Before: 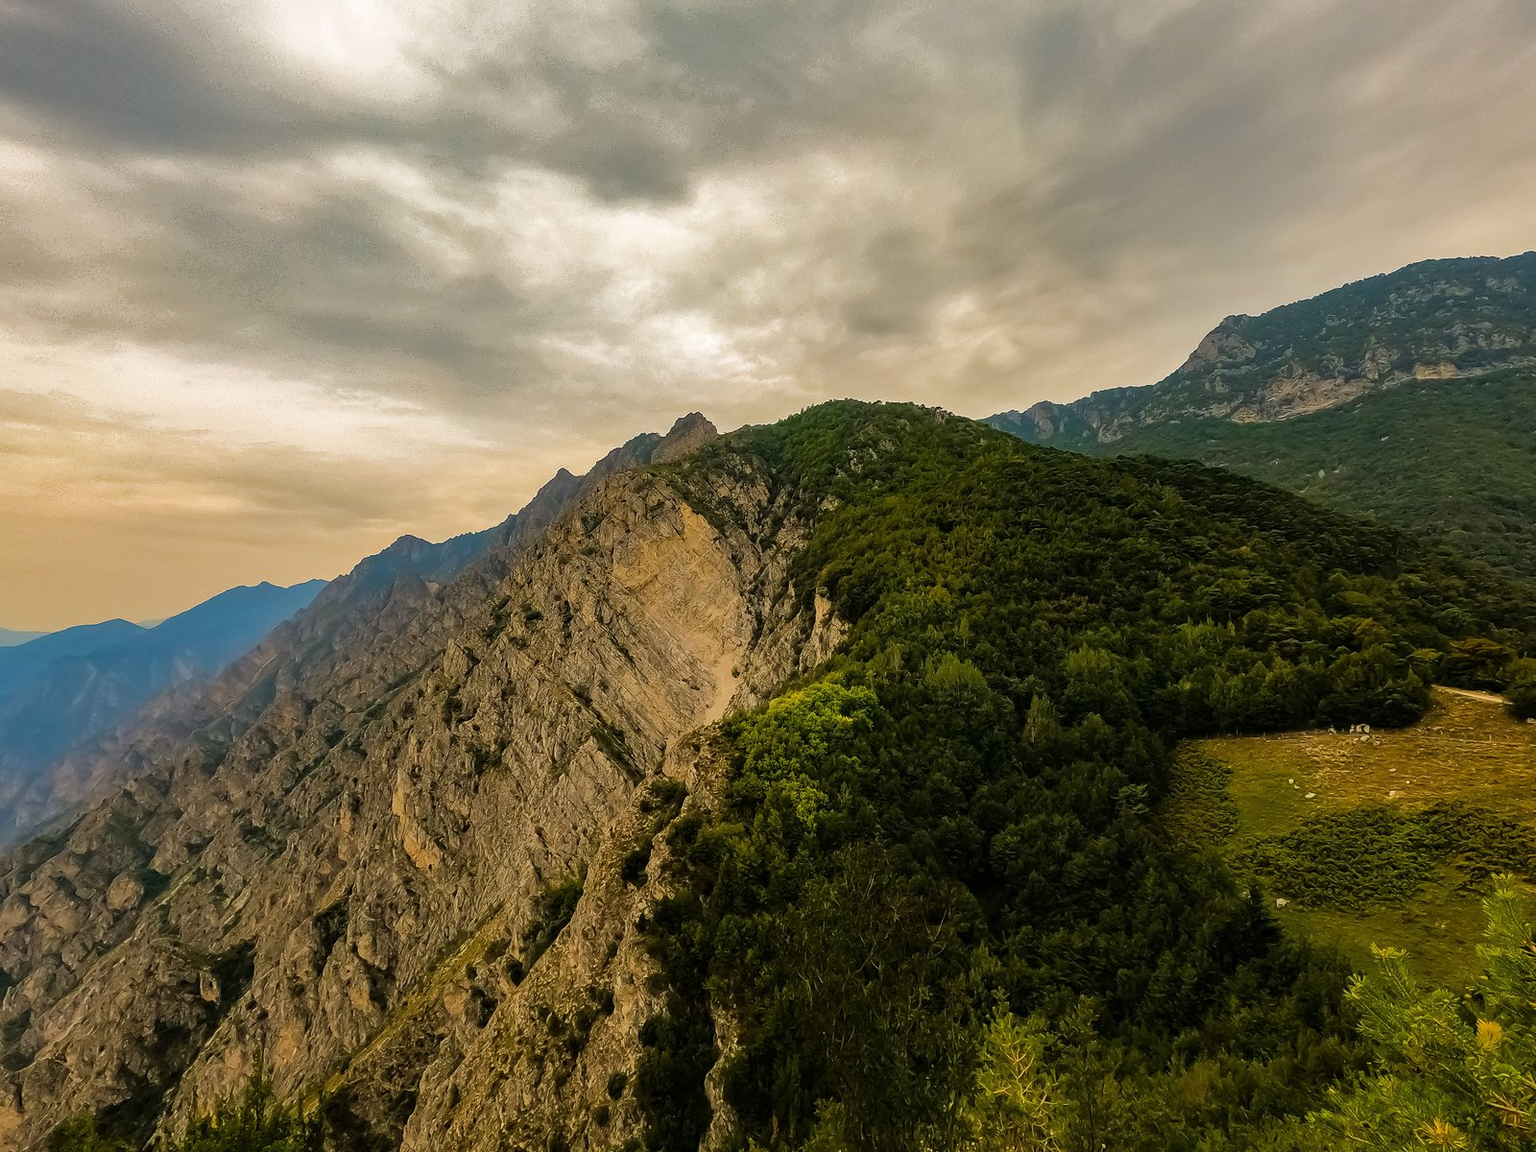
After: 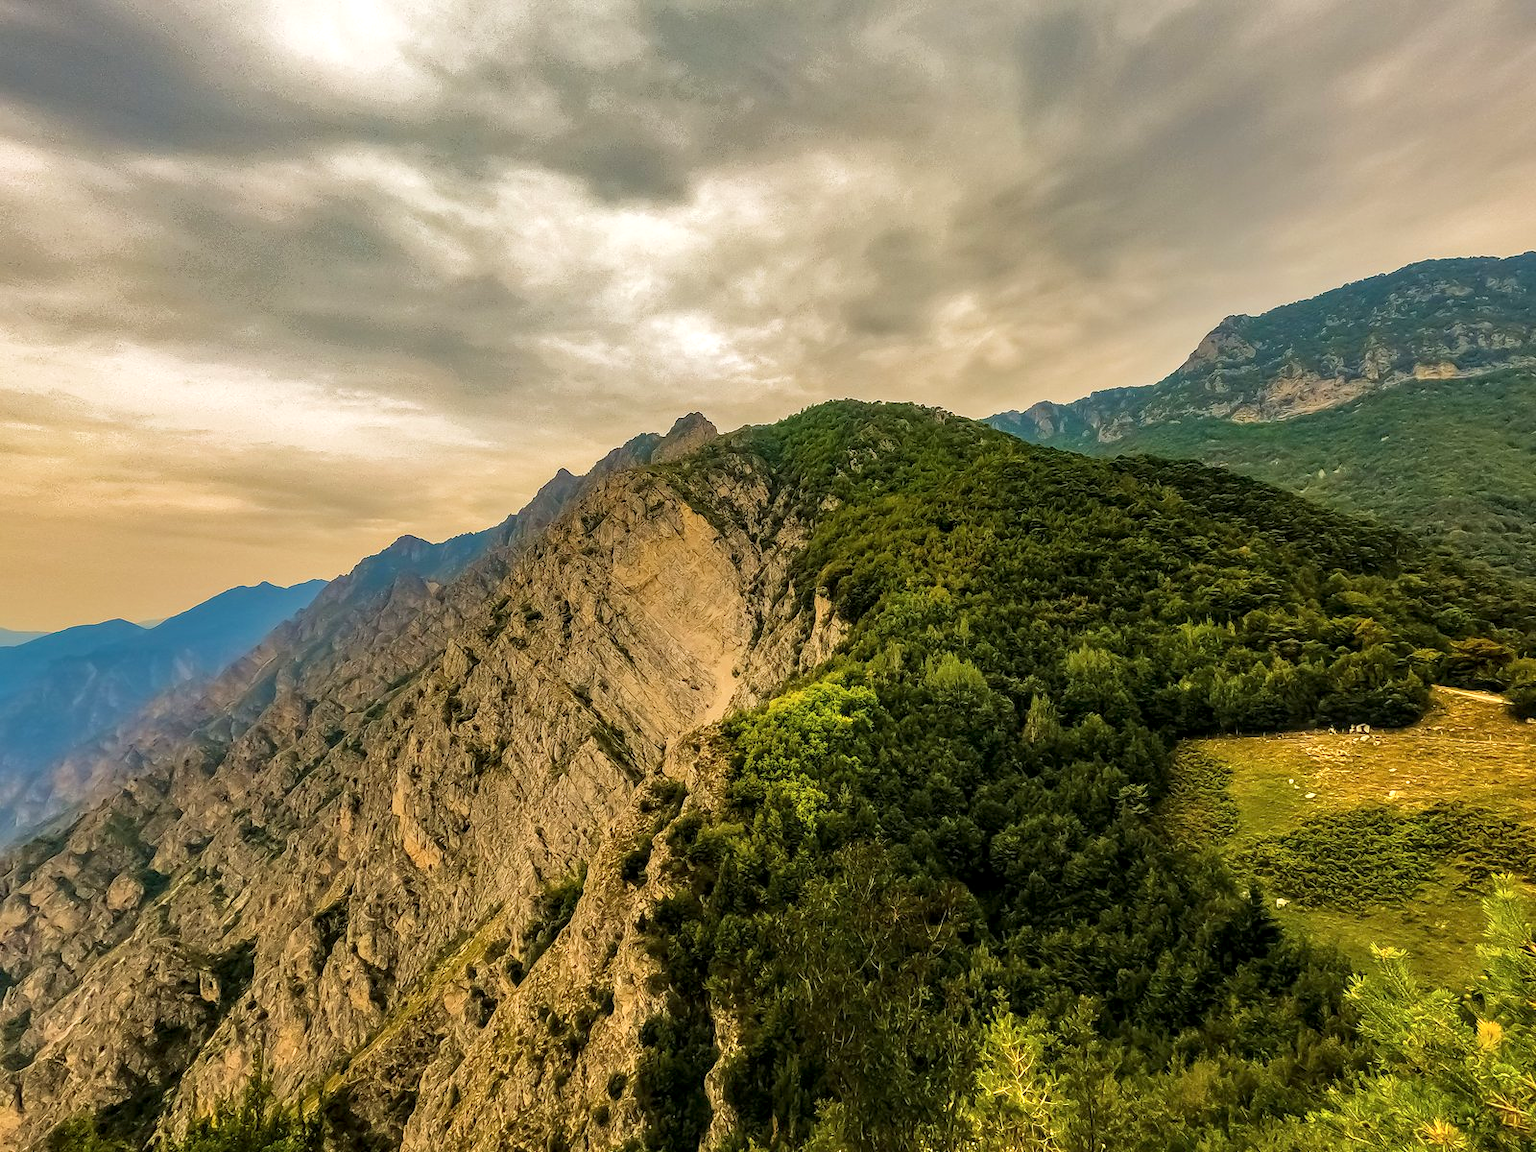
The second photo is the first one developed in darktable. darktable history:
tone equalizer: -7 EV 0.148 EV, -6 EV 0.615 EV, -5 EV 1.18 EV, -4 EV 1.34 EV, -3 EV 1.12 EV, -2 EV 0.6 EV, -1 EV 0.153 EV, smoothing diameter 24.85%, edges refinement/feathering 12.56, preserve details guided filter
exposure: compensate highlight preservation false
velvia: strength 17.59%
local contrast: detail 130%
